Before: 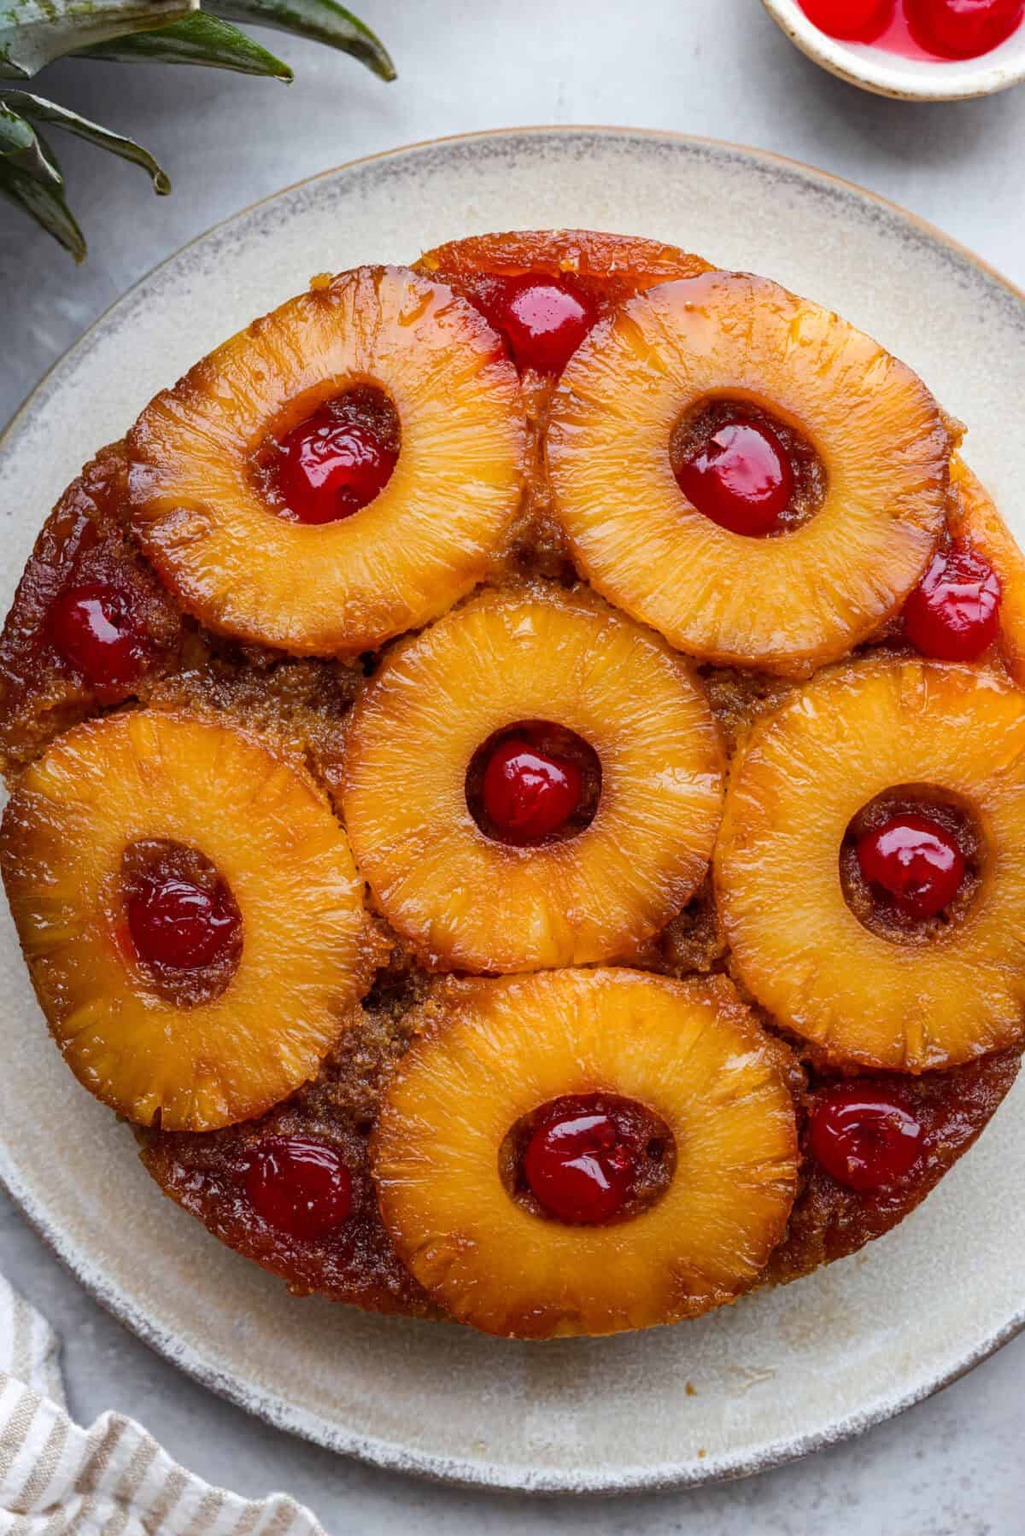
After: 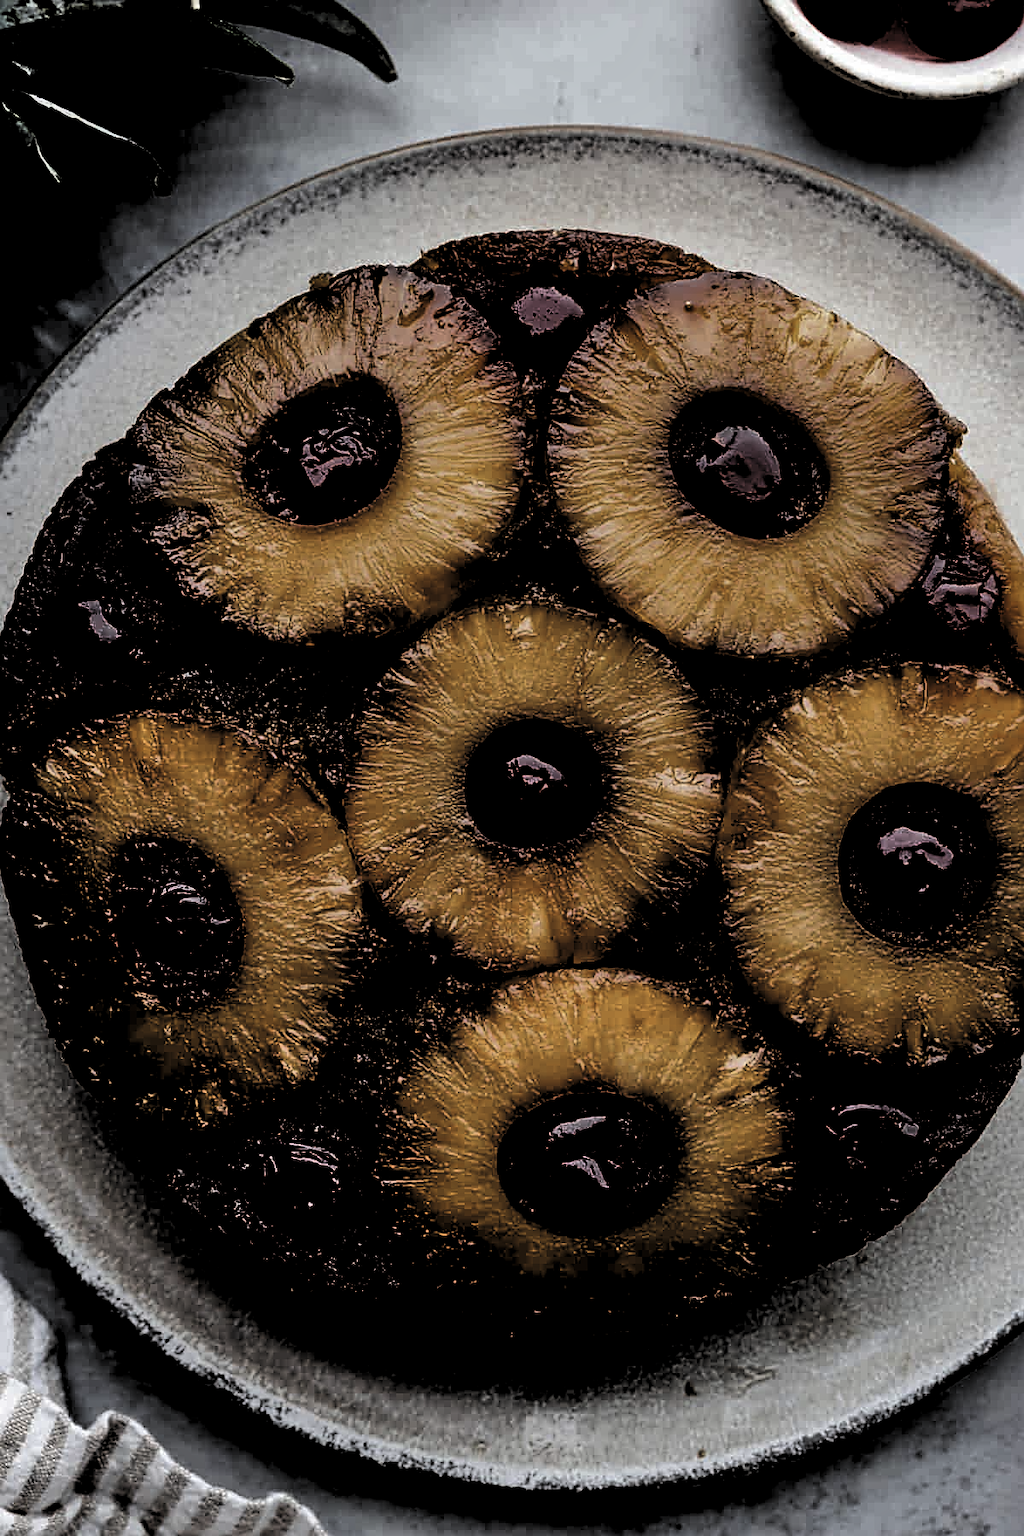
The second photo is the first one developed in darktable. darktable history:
tone equalizer: on, module defaults
color zones: curves: ch0 [(0, 0.5) (0.125, 0.4) (0.25, 0.5) (0.375, 0.4) (0.5, 0.4) (0.625, 0.35) (0.75, 0.35) (0.875, 0.5)]; ch1 [(0, 0.35) (0.125, 0.45) (0.25, 0.35) (0.375, 0.35) (0.5, 0.35) (0.625, 0.35) (0.75, 0.45) (0.875, 0.35)]; ch2 [(0, 0.6) (0.125, 0.5) (0.25, 0.5) (0.375, 0.6) (0.5, 0.6) (0.625, 0.5) (0.75, 0.5) (0.875, 0.5)]
shadows and highlights: soften with gaussian
levels: levels [0.514, 0.759, 1]
sharpen: on, module defaults
